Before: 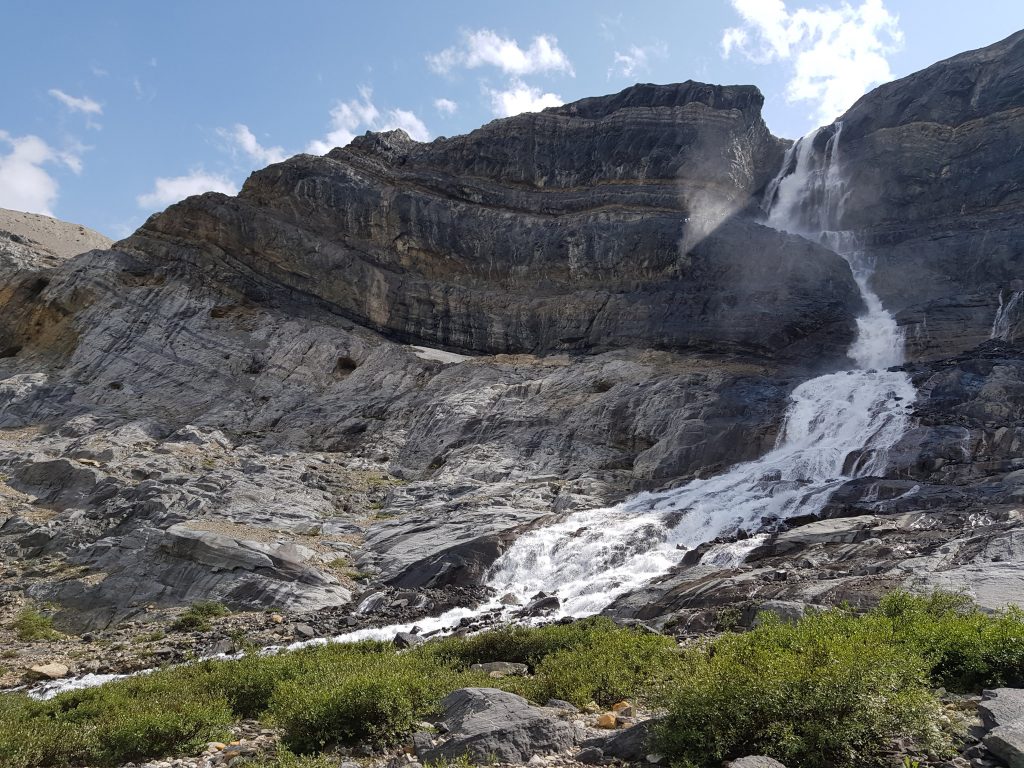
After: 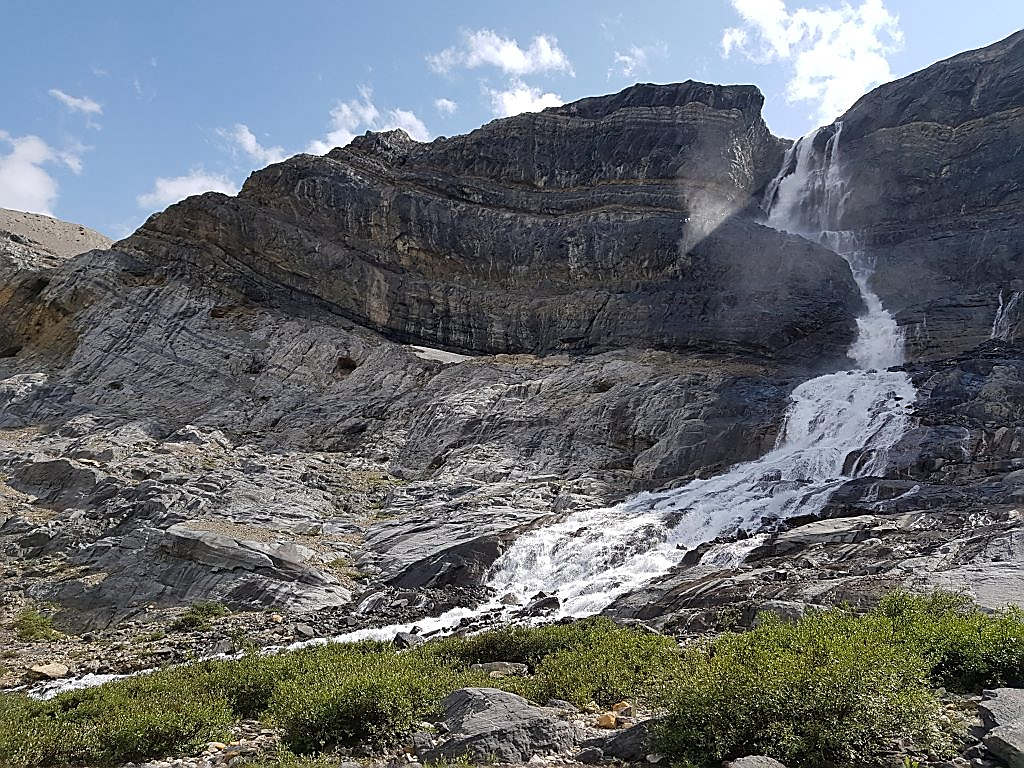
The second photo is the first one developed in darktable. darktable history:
sharpen: radius 1.409, amount 1.248, threshold 0.721
